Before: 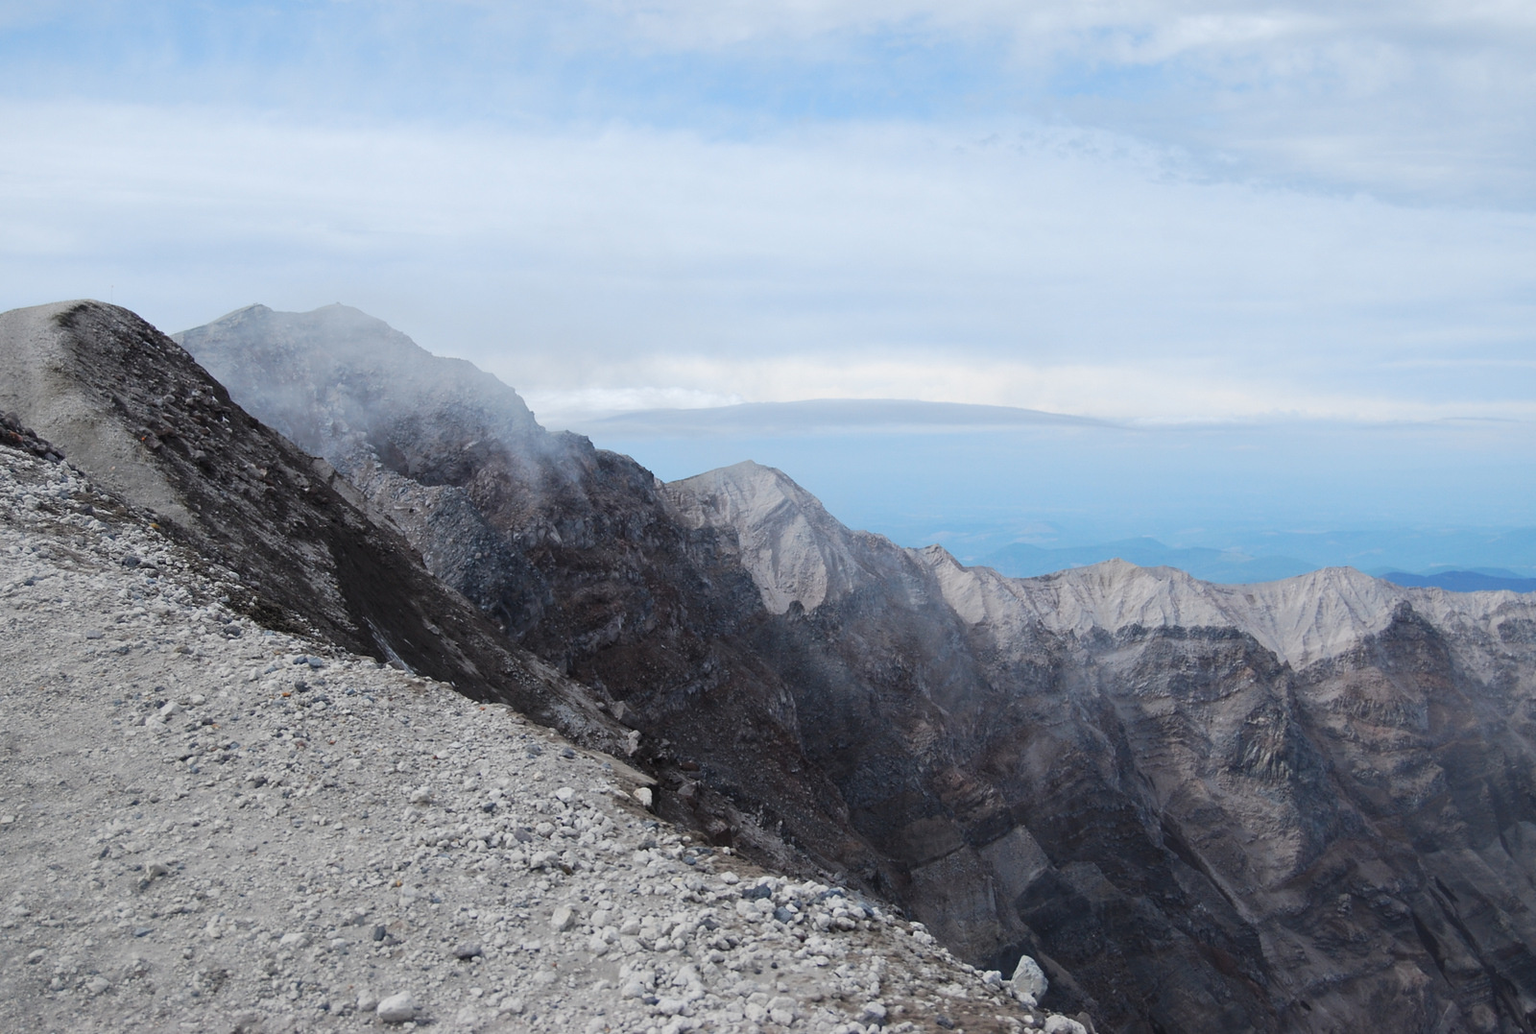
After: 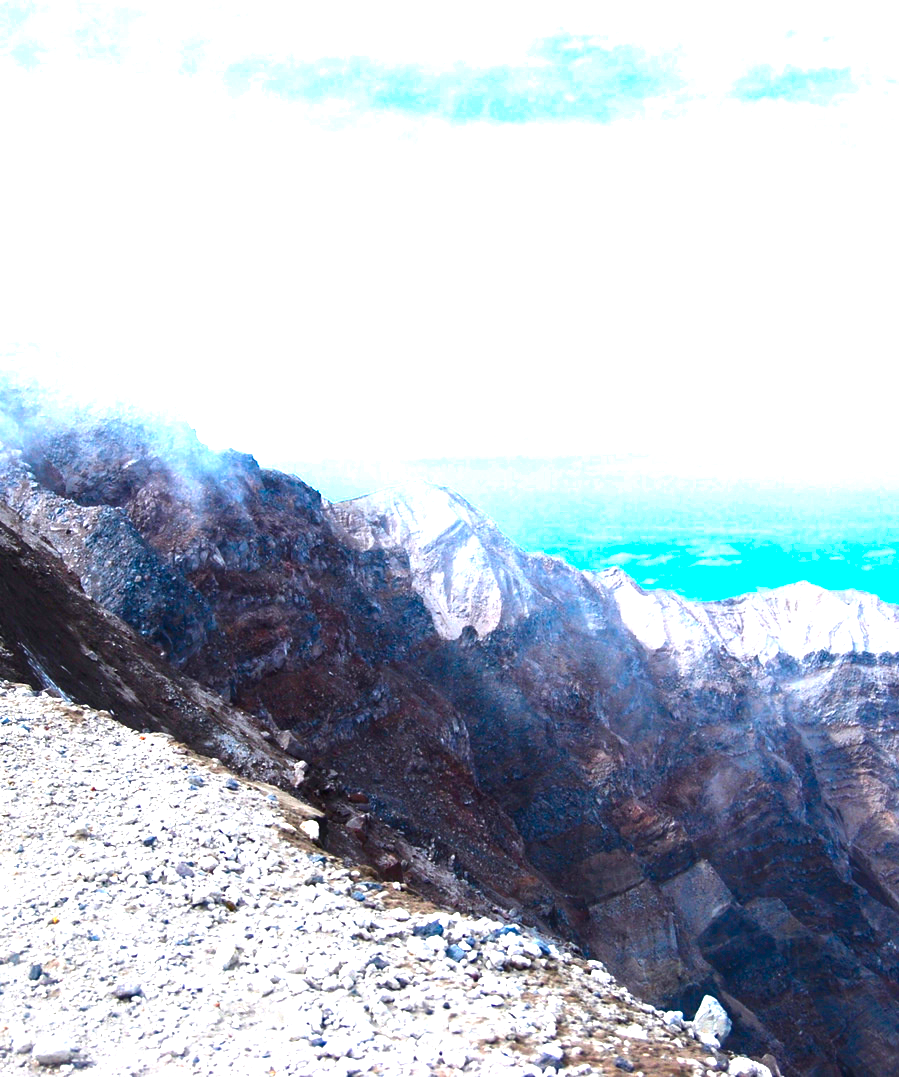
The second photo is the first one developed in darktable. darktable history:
color balance rgb: linear chroma grading › global chroma 0.532%, perceptual saturation grading › global saturation 99.831%, global vibrance 9.507%
exposure: black level correction 0.001, exposure 1.715 EV, compensate highlight preservation false
contrast brightness saturation: brightness -0.255, saturation 0.196
crop and rotate: left 22.546%, right 21.258%
